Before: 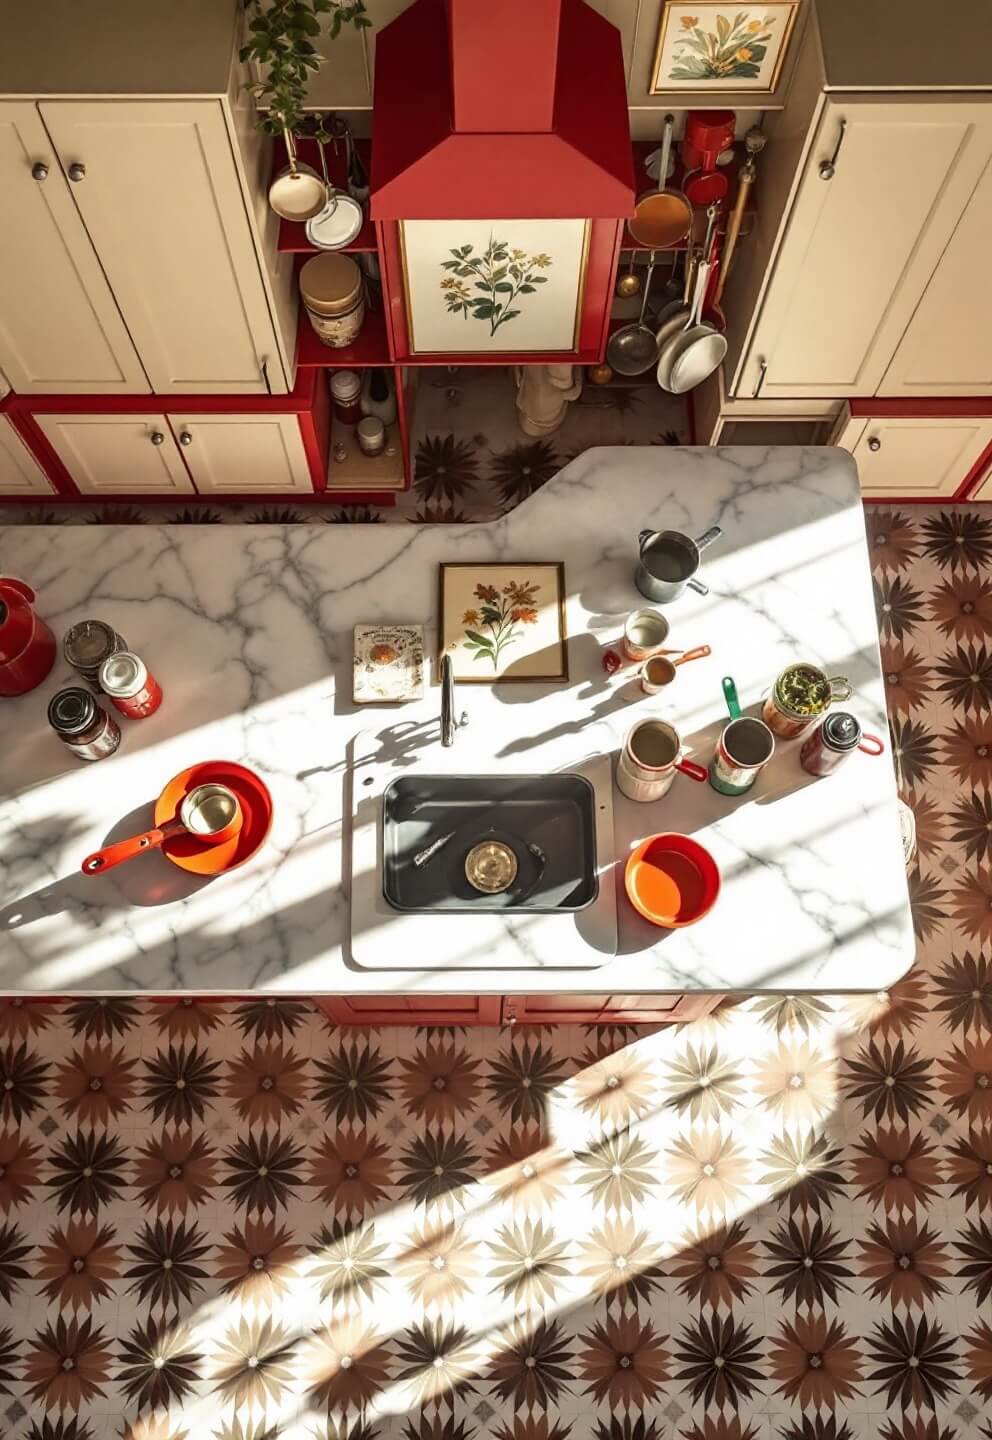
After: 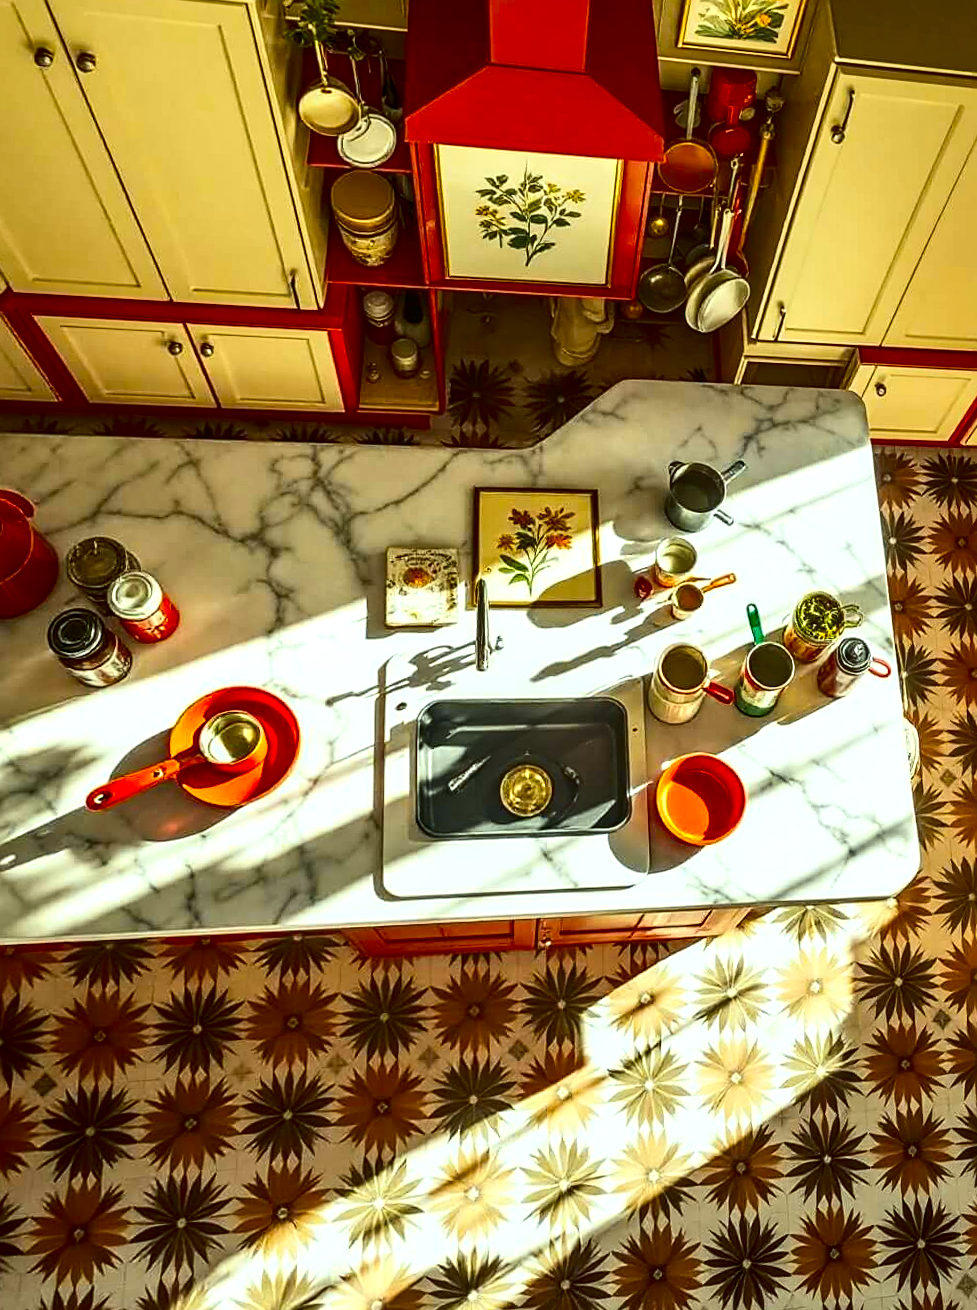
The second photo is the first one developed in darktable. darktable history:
exposure: exposure 0.217 EV, compensate highlight preservation false
color contrast: green-magenta contrast 0.85, blue-yellow contrast 1.25, unbound 0
rotate and perspective: rotation -0.013°, lens shift (vertical) -0.027, lens shift (horizontal) 0.178, crop left 0.016, crop right 0.989, crop top 0.082, crop bottom 0.918
local contrast: on, module defaults
color correction: highlights a* -7.33, highlights b* 1.26, shadows a* -3.55, saturation 1.4
sharpen: on, module defaults
contrast brightness saturation: contrast 0.19, brightness -0.11, saturation 0.21
